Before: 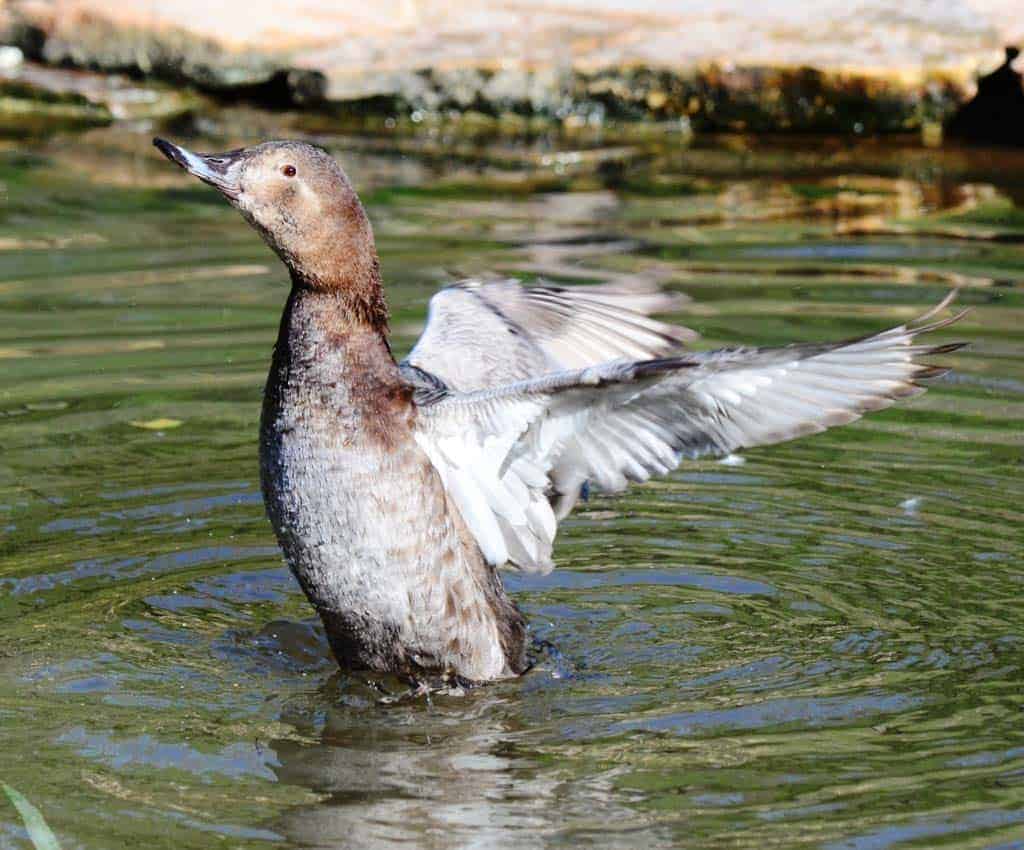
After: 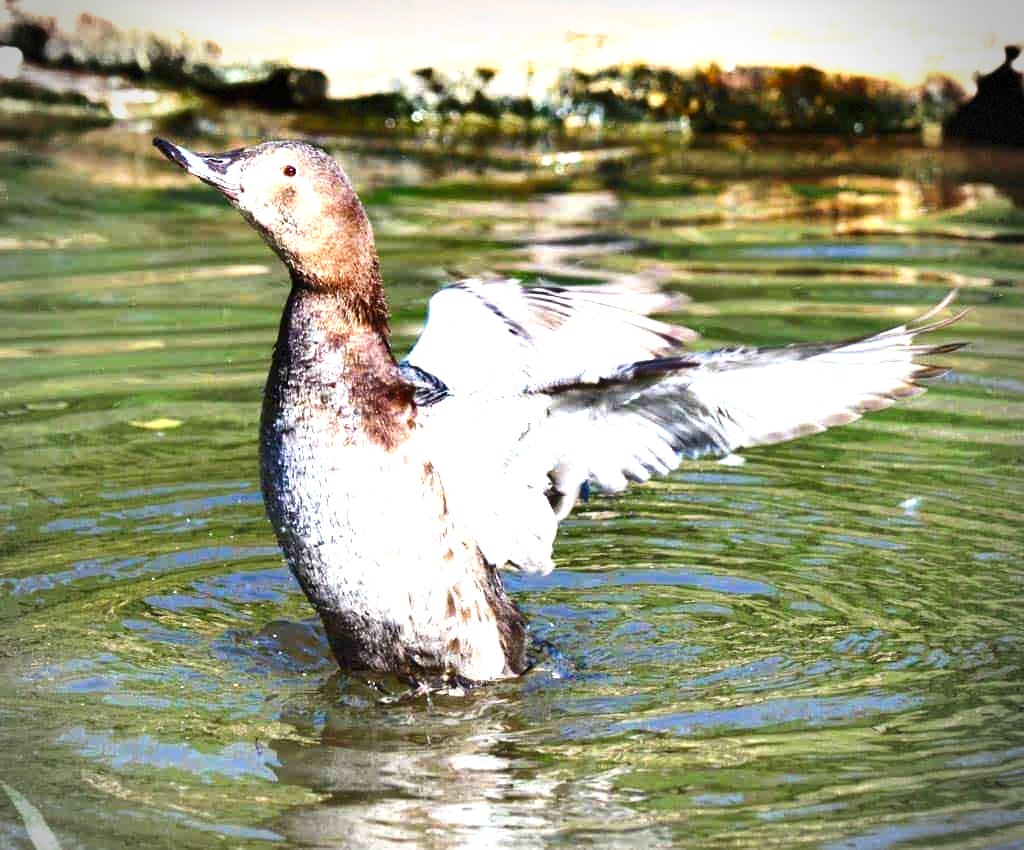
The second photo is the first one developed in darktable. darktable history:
vignetting: dithering 8-bit output
exposure: exposure 1.138 EV, compensate highlight preservation false
velvia: on, module defaults
shadows and highlights: soften with gaussian
